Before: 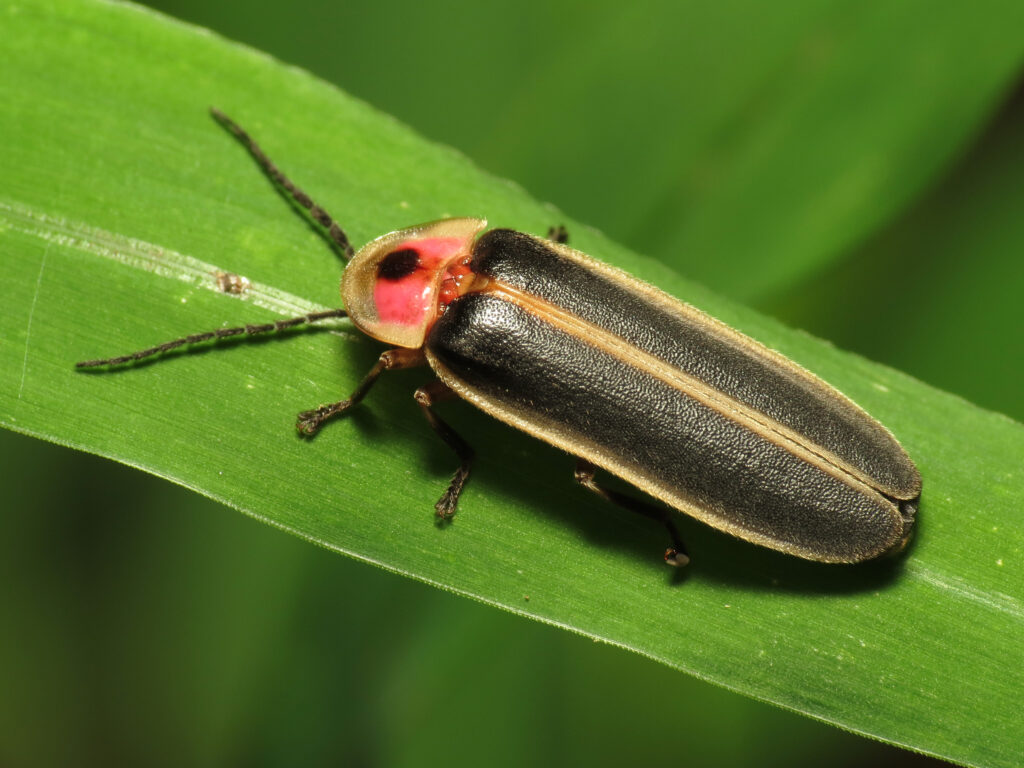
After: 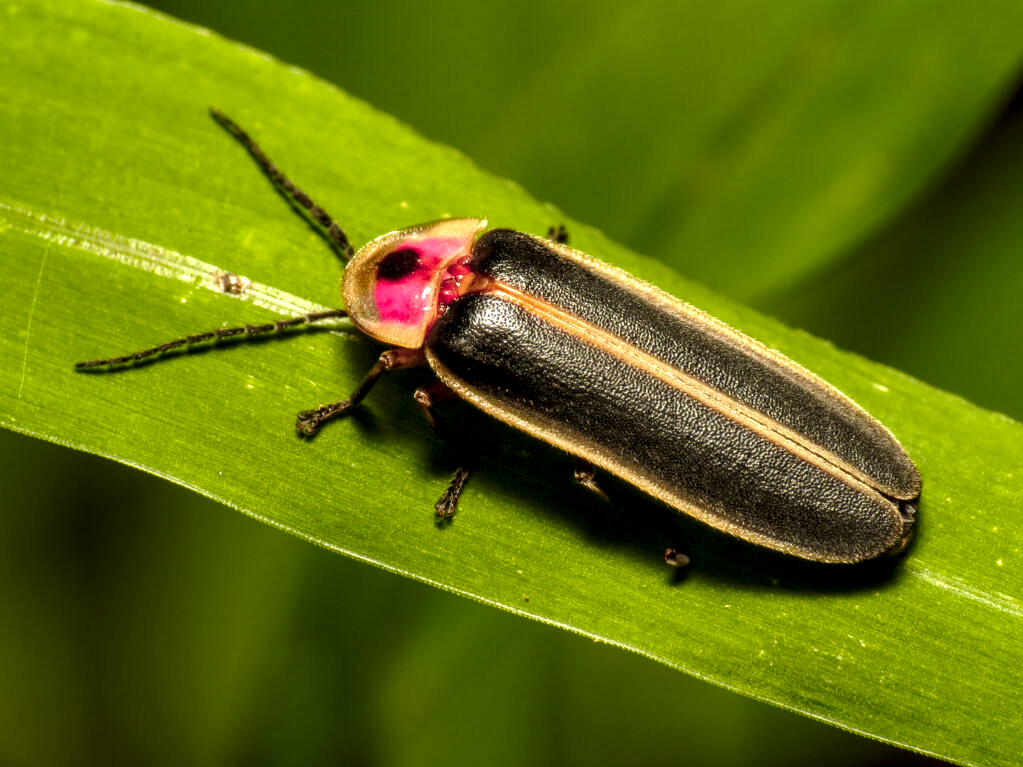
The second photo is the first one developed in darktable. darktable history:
crop: left 0.093%
local contrast: highlights 77%, shadows 56%, detail 175%, midtone range 0.424
color balance rgb: perceptual saturation grading › global saturation 25.637%, hue shift -10.22°
